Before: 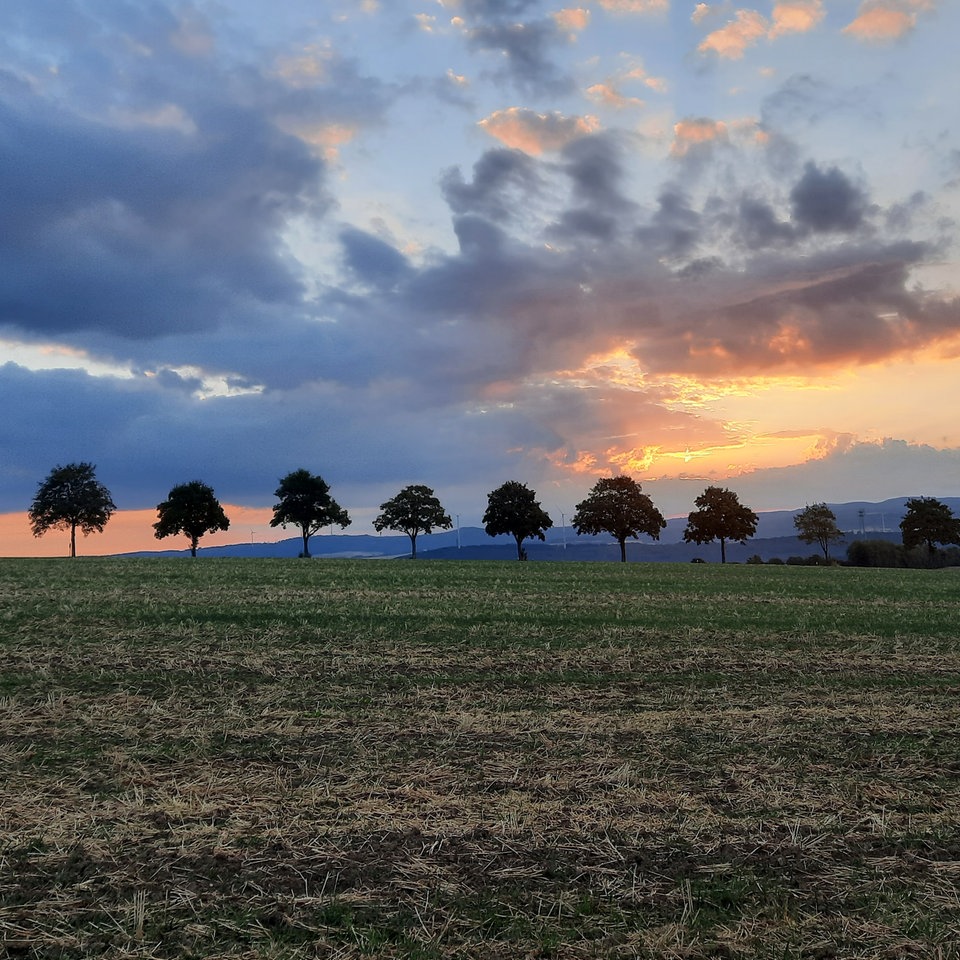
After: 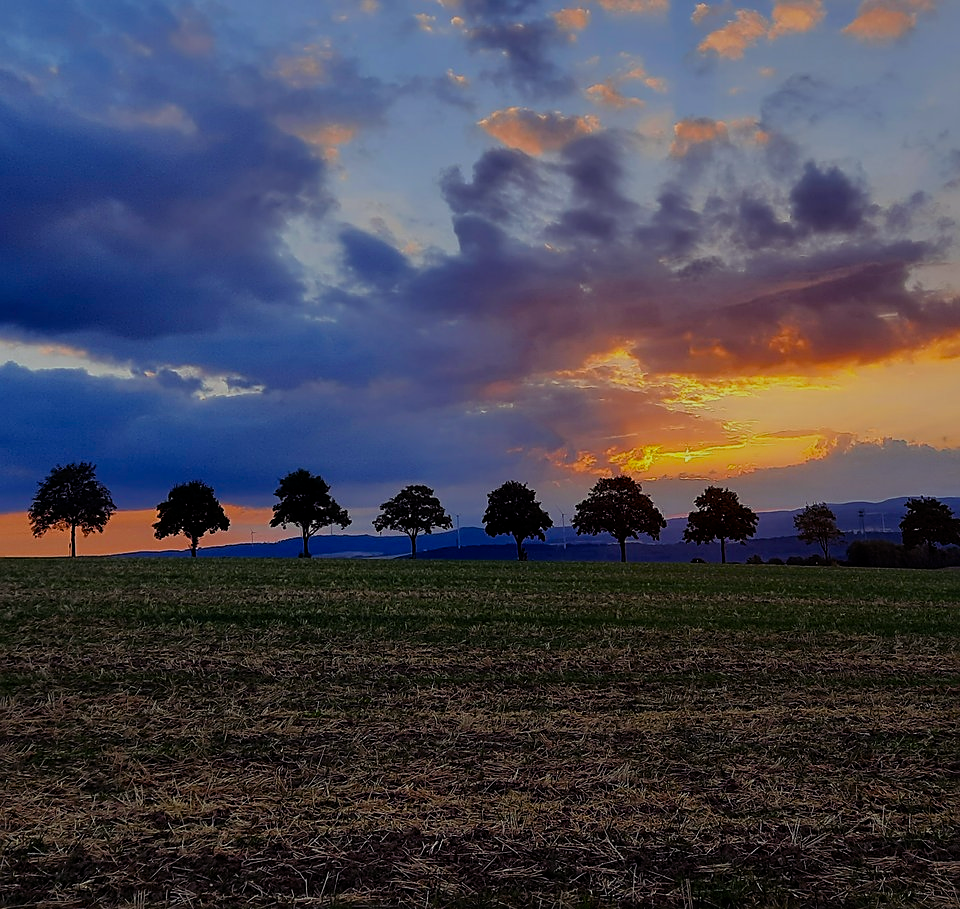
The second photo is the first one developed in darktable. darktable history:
exposure: black level correction 0, exposure -0.848 EV, compensate exposure bias true, compensate highlight preservation false
crop and rotate: top 0.014%, bottom 5.208%
color balance rgb: shadows lift › luminance 0.518%, shadows lift › chroma 6.948%, shadows lift › hue 298.63°, power › luminance -8.857%, linear chroma grading › global chroma 9.83%, perceptual saturation grading › global saturation 35.092%, perceptual saturation grading › highlights -25.58%, perceptual saturation grading › shadows 24.558%, global vibrance 30.298%, contrast 10.523%
sharpen: on, module defaults
